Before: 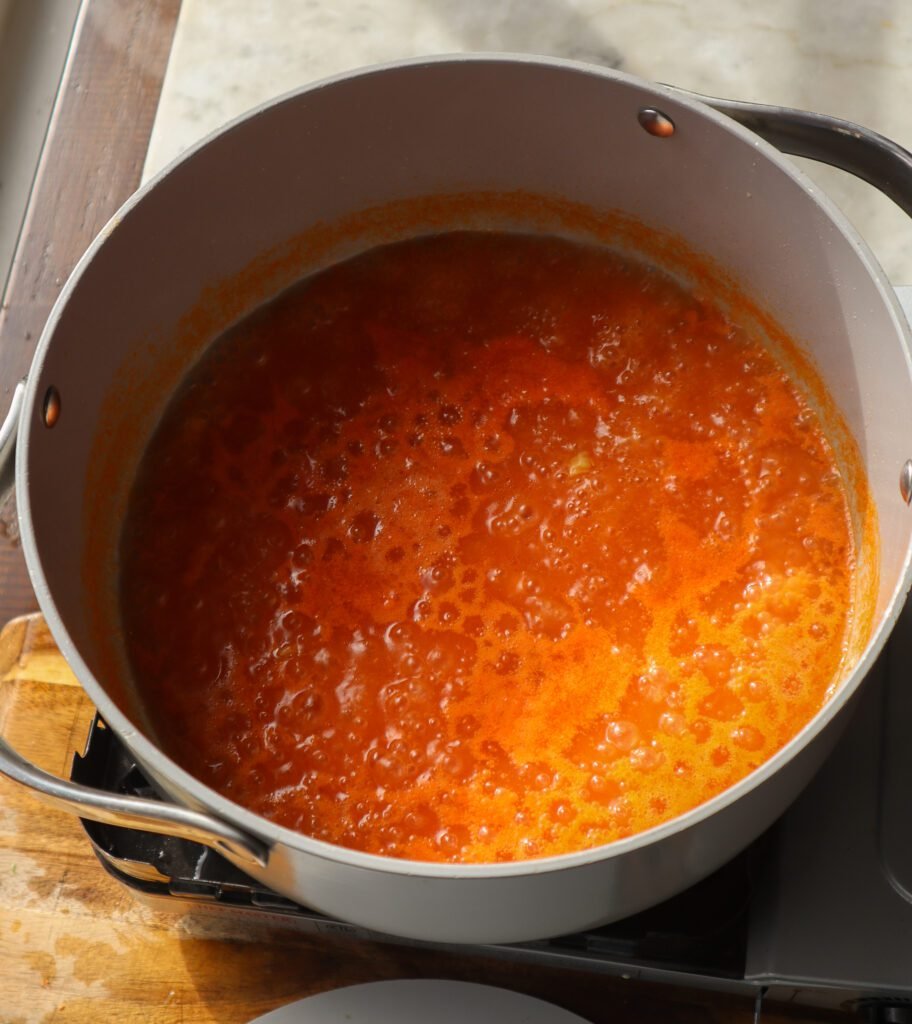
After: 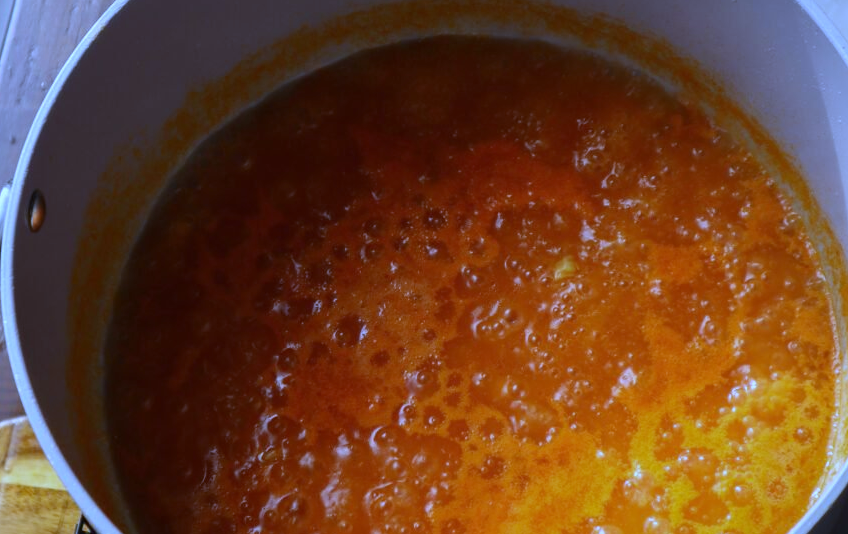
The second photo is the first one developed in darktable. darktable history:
white balance: red 0.766, blue 1.537
crop: left 1.744%, top 19.225%, right 5.069%, bottom 28.357%
